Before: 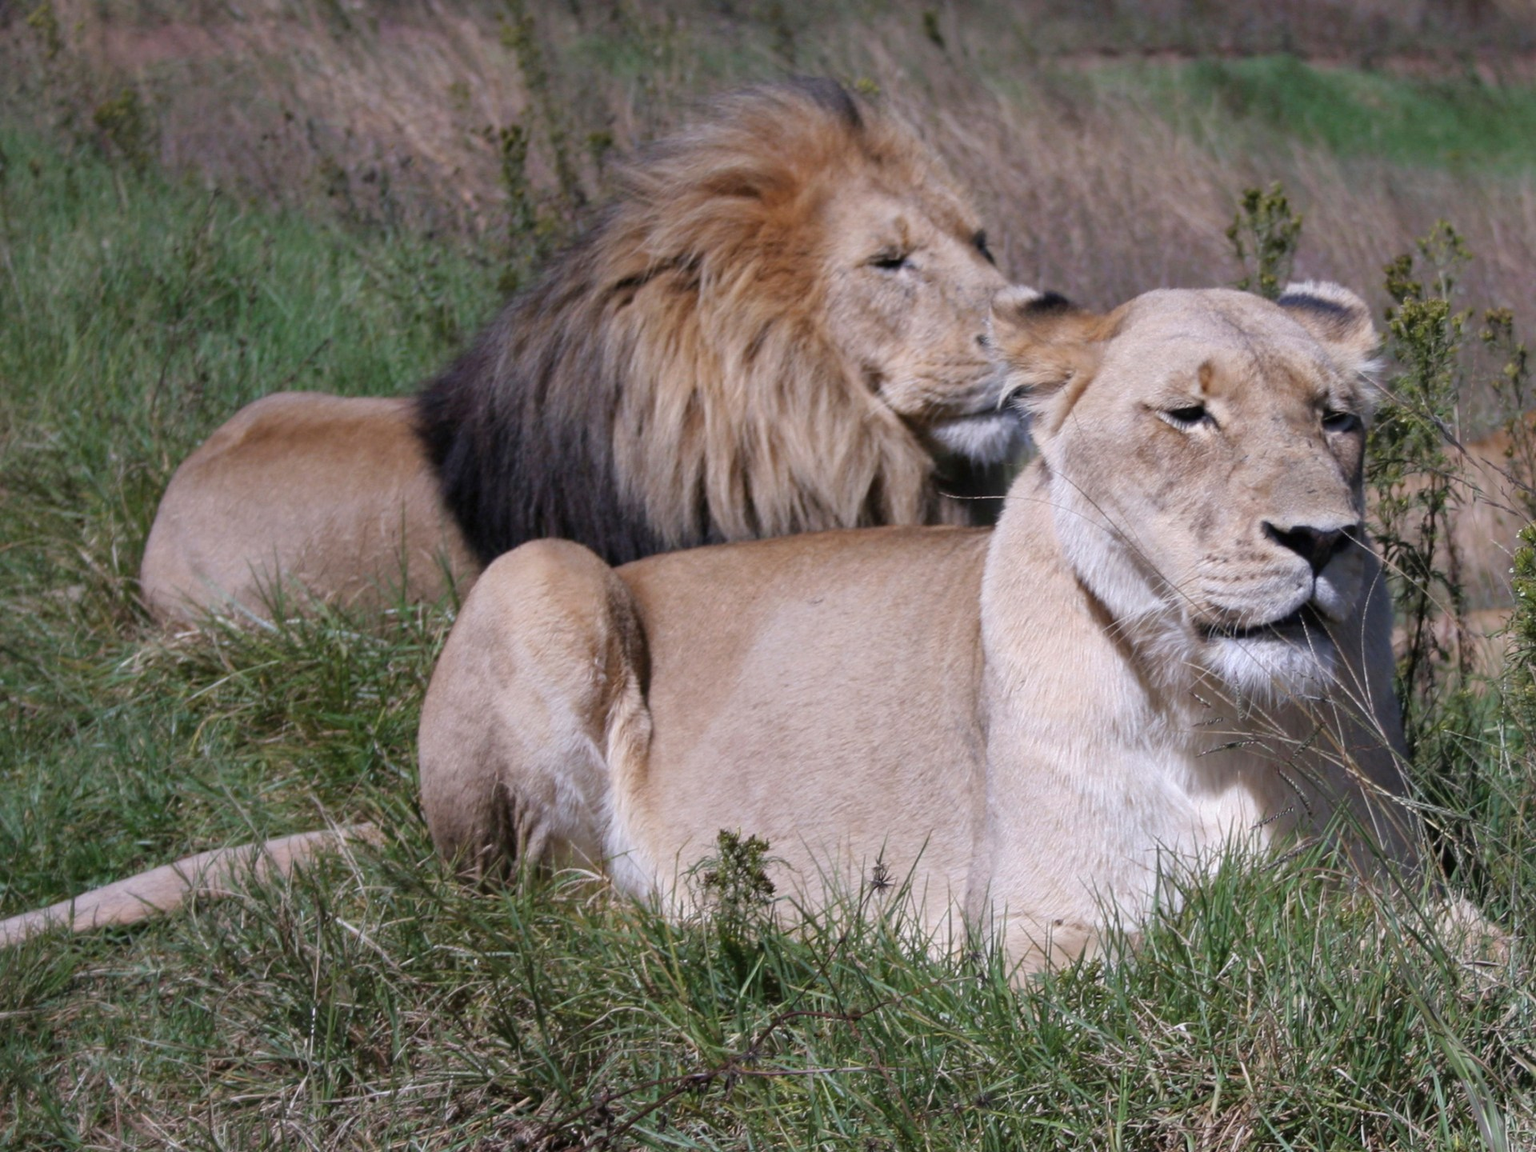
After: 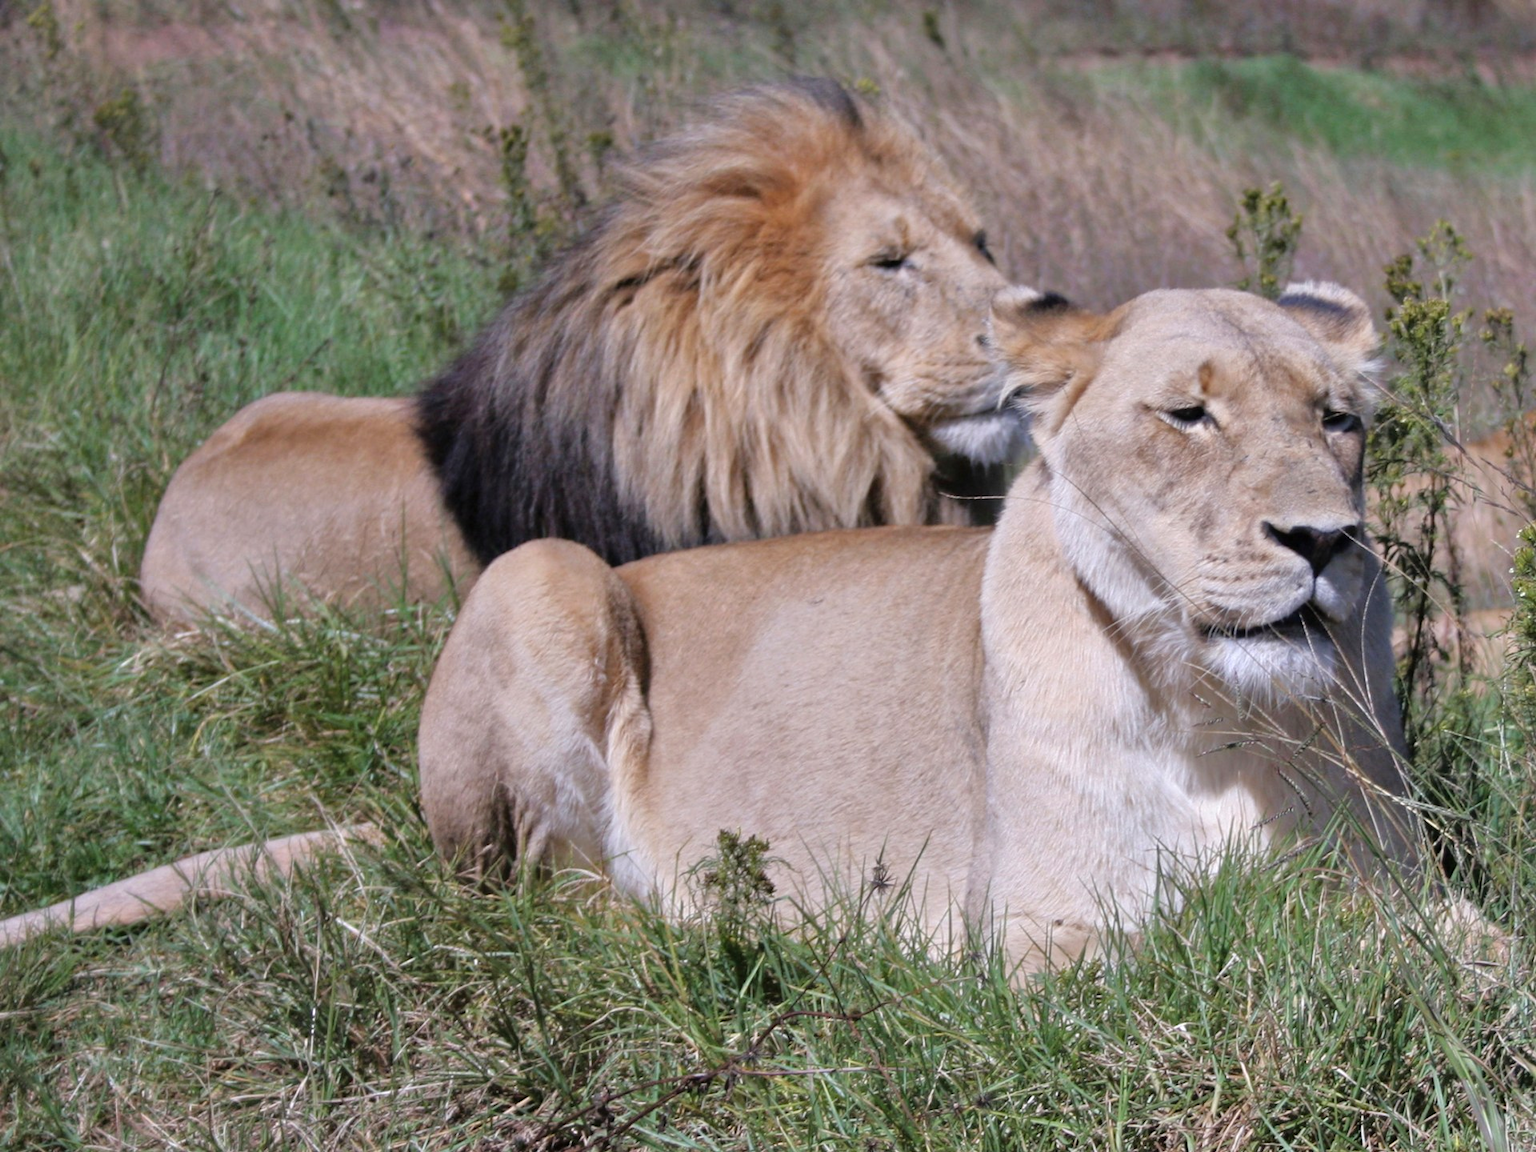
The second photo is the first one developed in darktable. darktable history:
exposure: exposure -0.01 EV, compensate highlight preservation false
tone equalizer: -8 EV 0.001 EV, -7 EV -0.004 EV, -6 EV 0.009 EV, -5 EV 0.032 EV, -4 EV 0.276 EV, -3 EV 0.644 EV, -2 EV 0.584 EV, -1 EV 0.187 EV, +0 EV 0.024 EV
white balance: emerald 1
